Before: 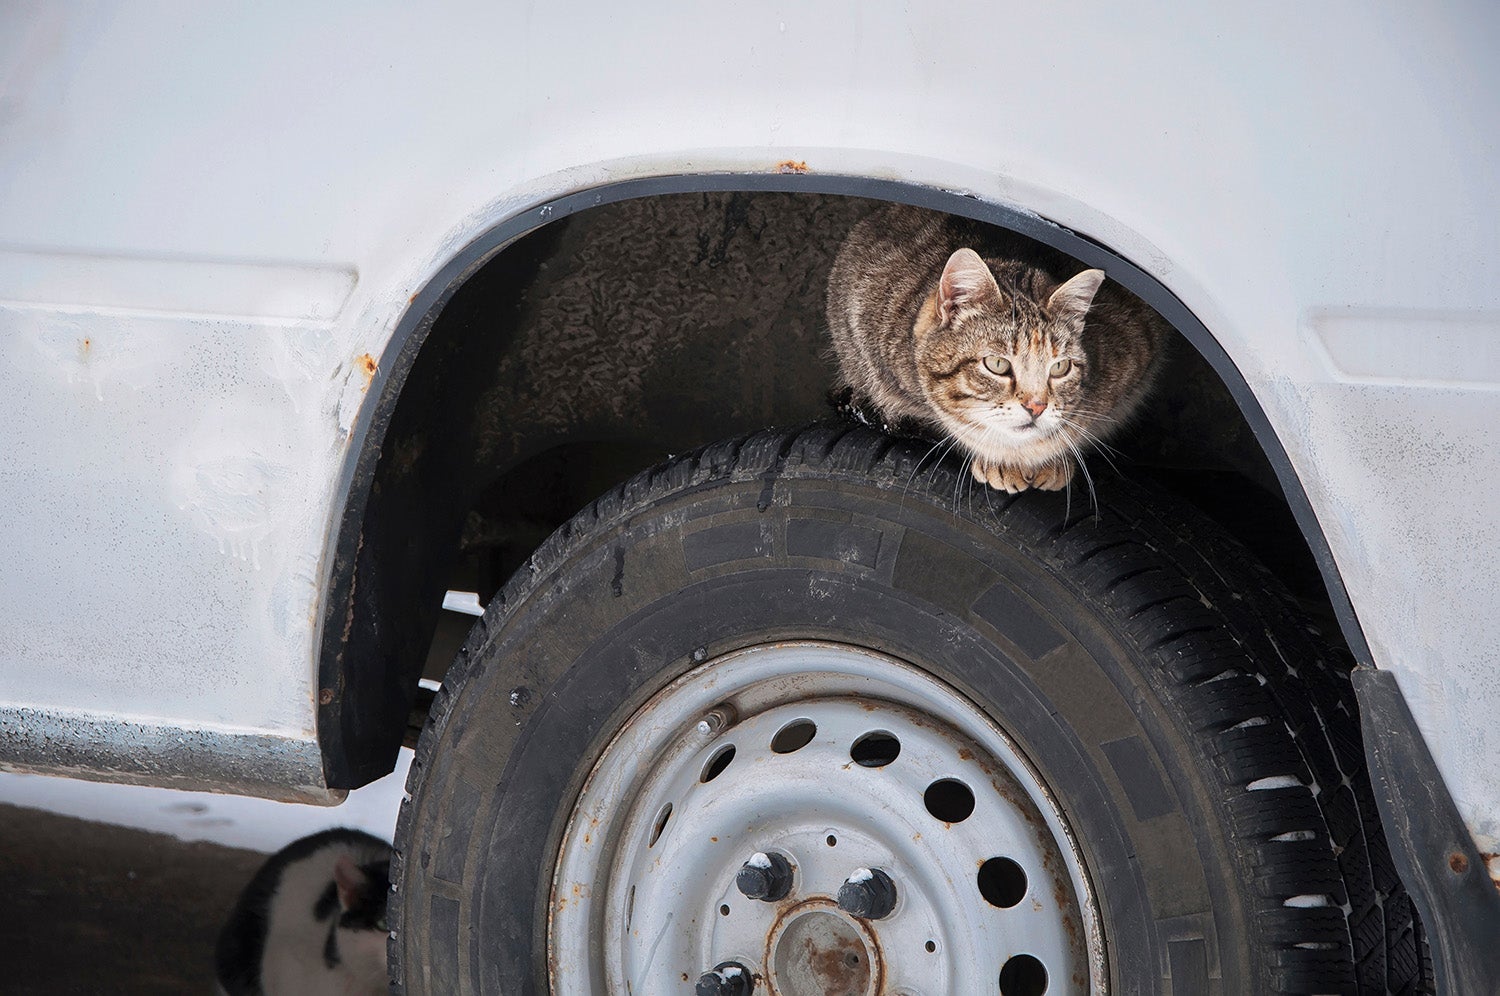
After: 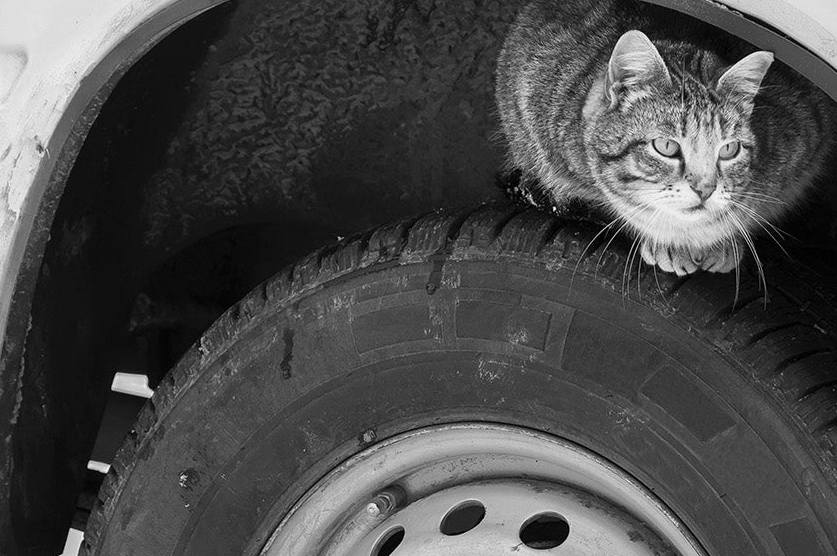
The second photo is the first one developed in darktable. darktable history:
crop and rotate: left 22.13%, top 22.054%, right 22.026%, bottom 22.102%
color contrast: green-magenta contrast 0, blue-yellow contrast 0
